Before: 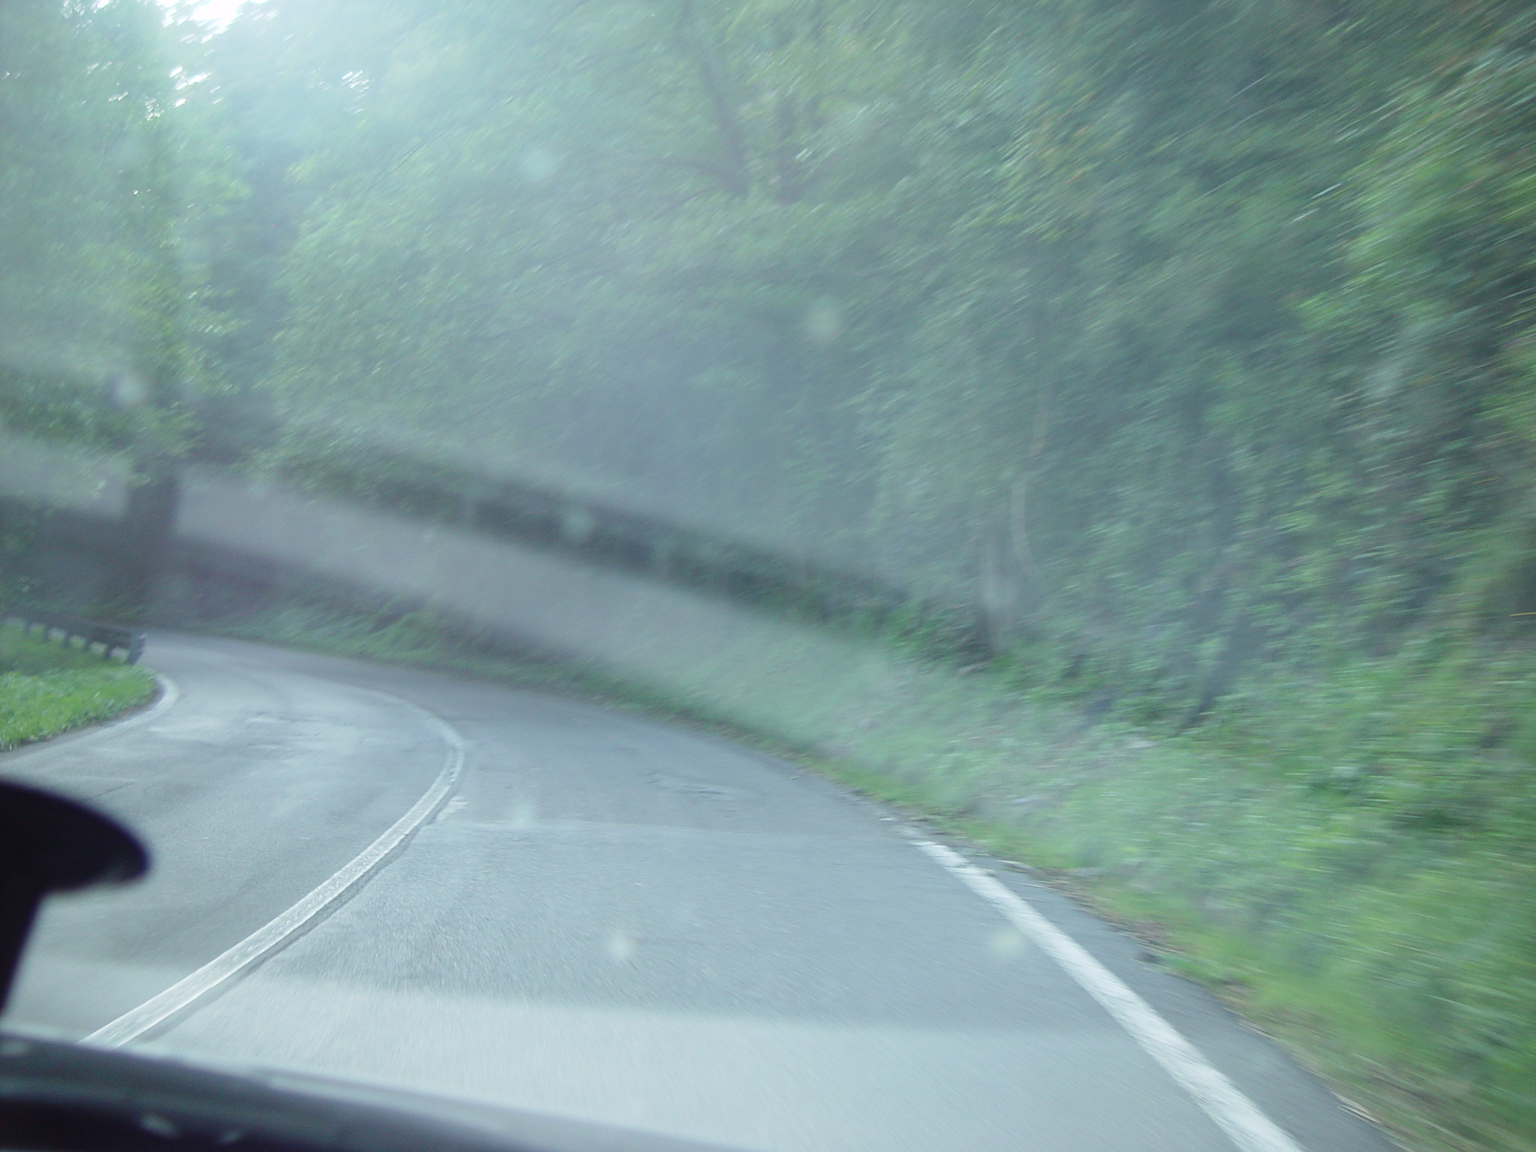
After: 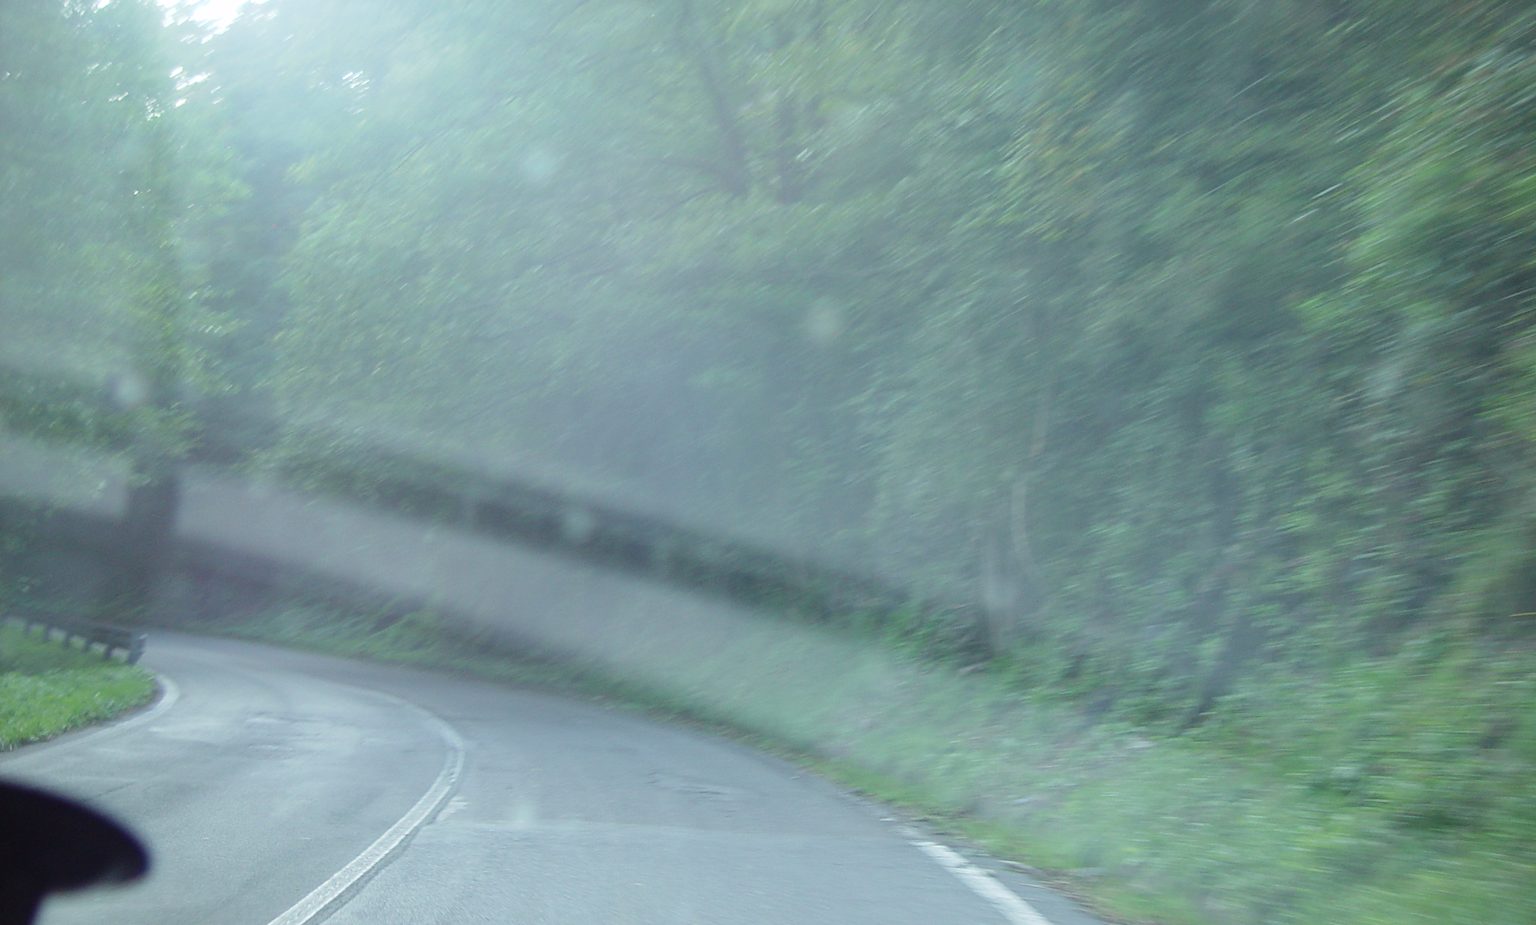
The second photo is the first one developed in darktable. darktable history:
crop: bottom 19.63%
tone equalizer: edges refinement/feathering 500, mask exposure compensation -1.57 EV, preserve details no
